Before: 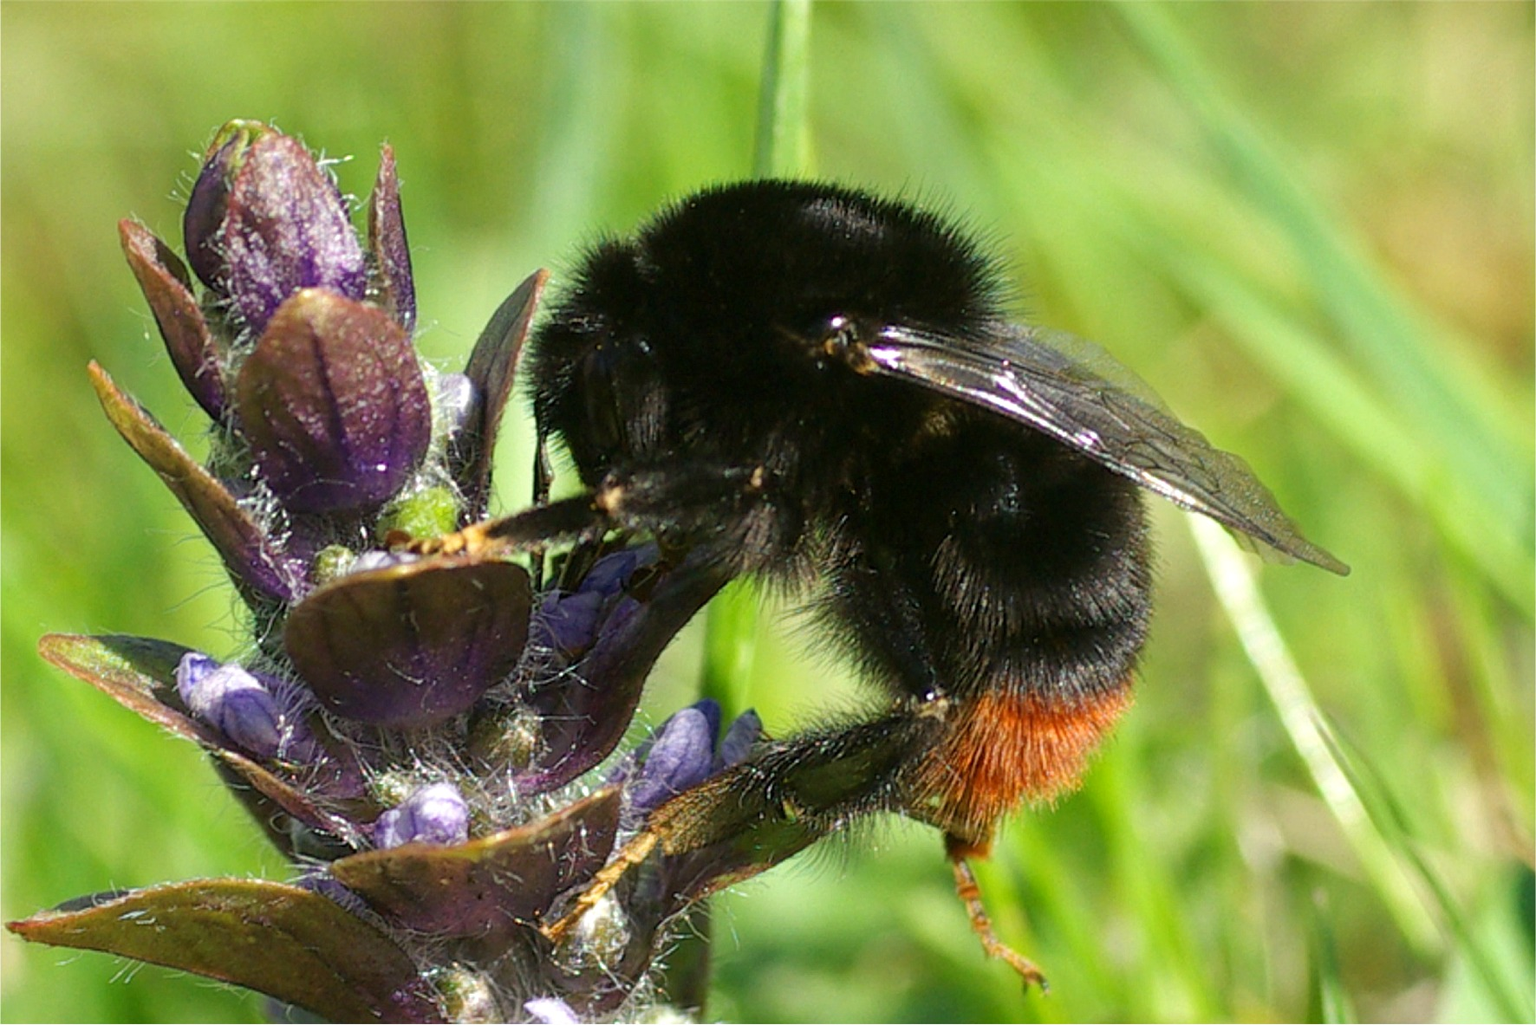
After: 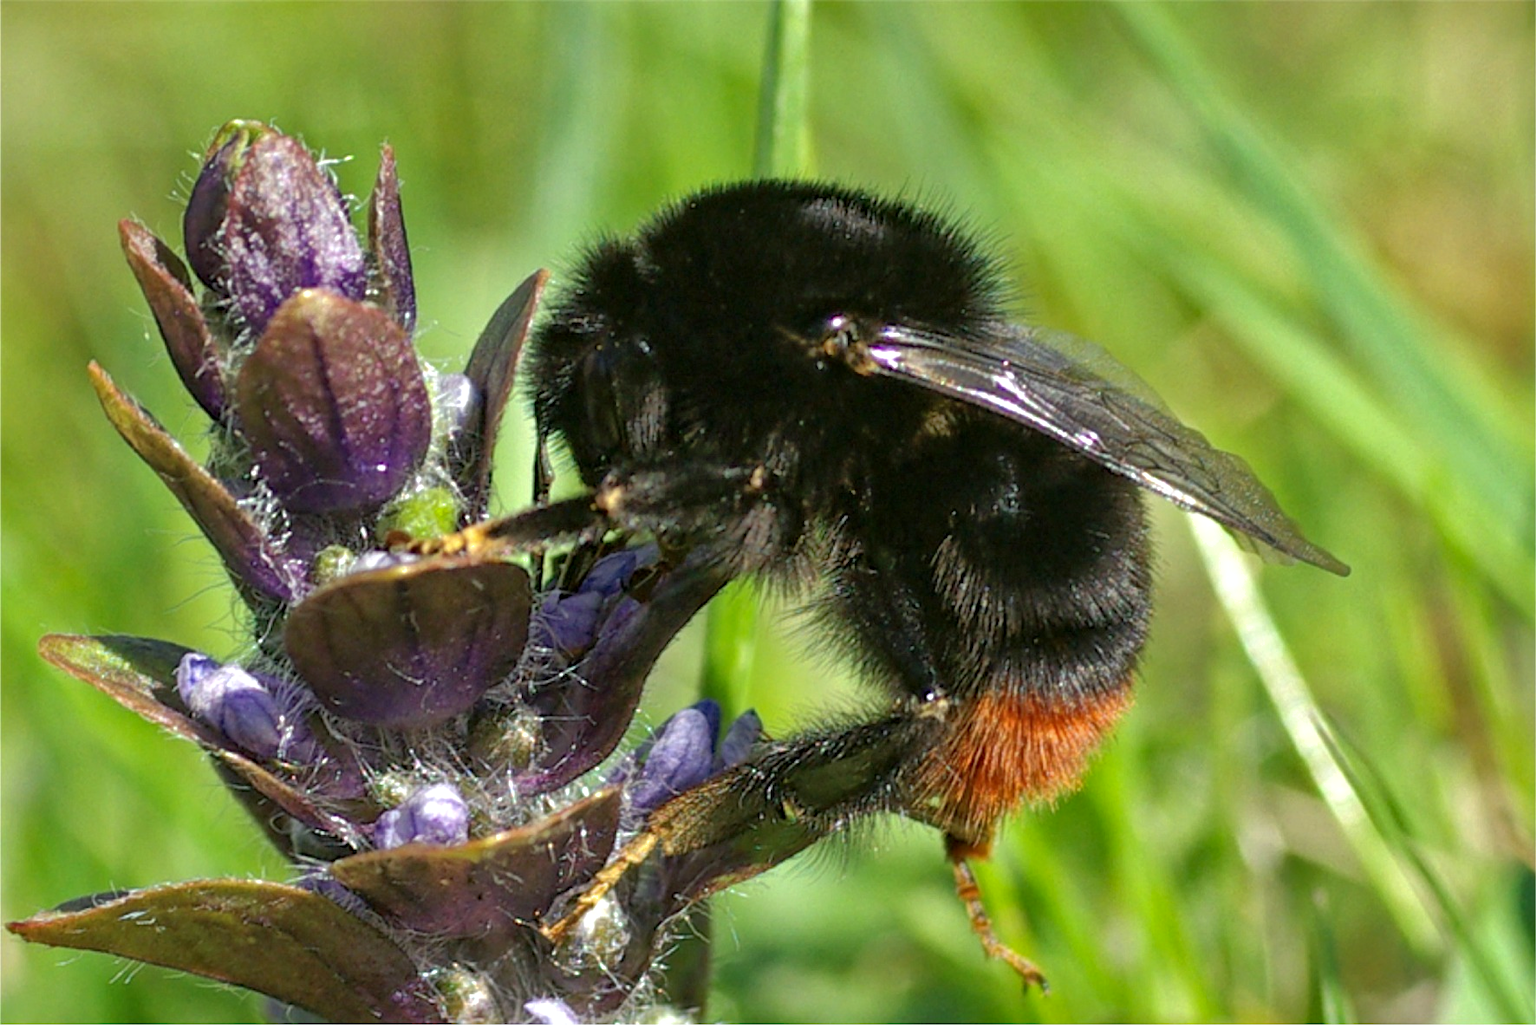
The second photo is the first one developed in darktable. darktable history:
exposure: exposure -0.021 EV, compensate highlight preservation false
levels: mode automatic, gray 50.8%
white balance: red 0.988, blue 1.017
contrast equalizer: y [[0.5, 0.5, 0.544, 0.569, 0.5, 0.5], [0.5 ×6], [0.5 ×6], [0 ×6], [0 ×6]]
shadows and highlights: on, module defaults
